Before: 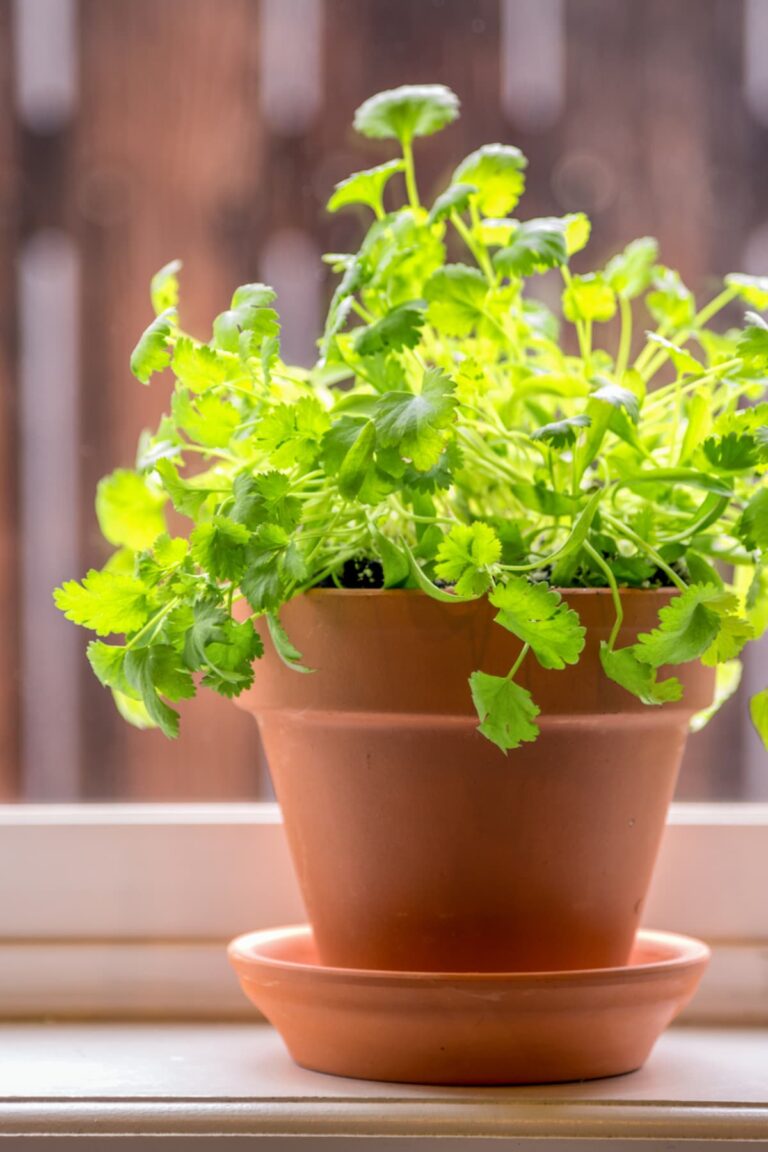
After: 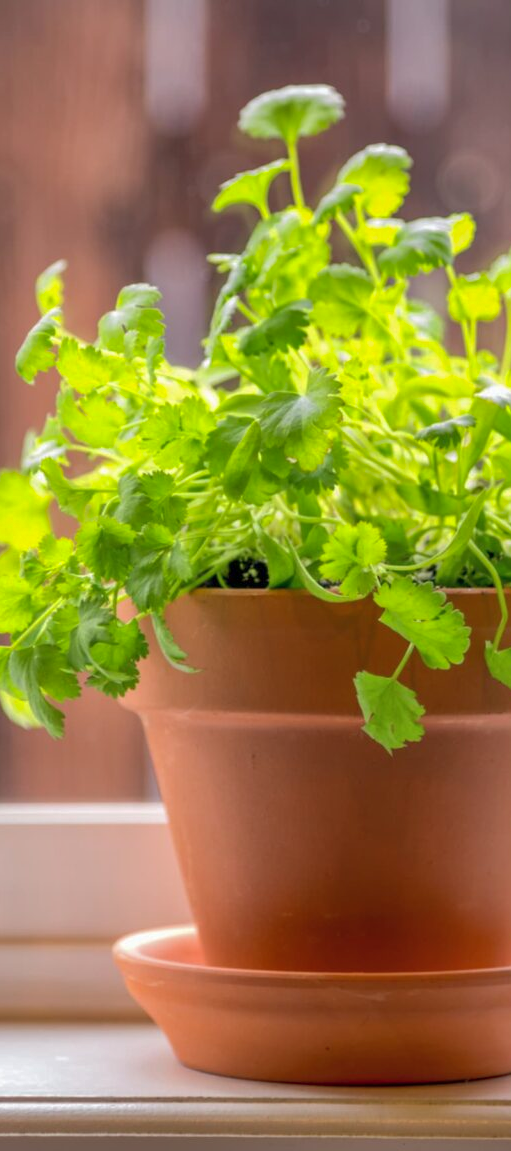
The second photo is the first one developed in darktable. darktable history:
shadows and highlights: on, module defaults
crop and rotate: left 15.055%, right 18.278%
